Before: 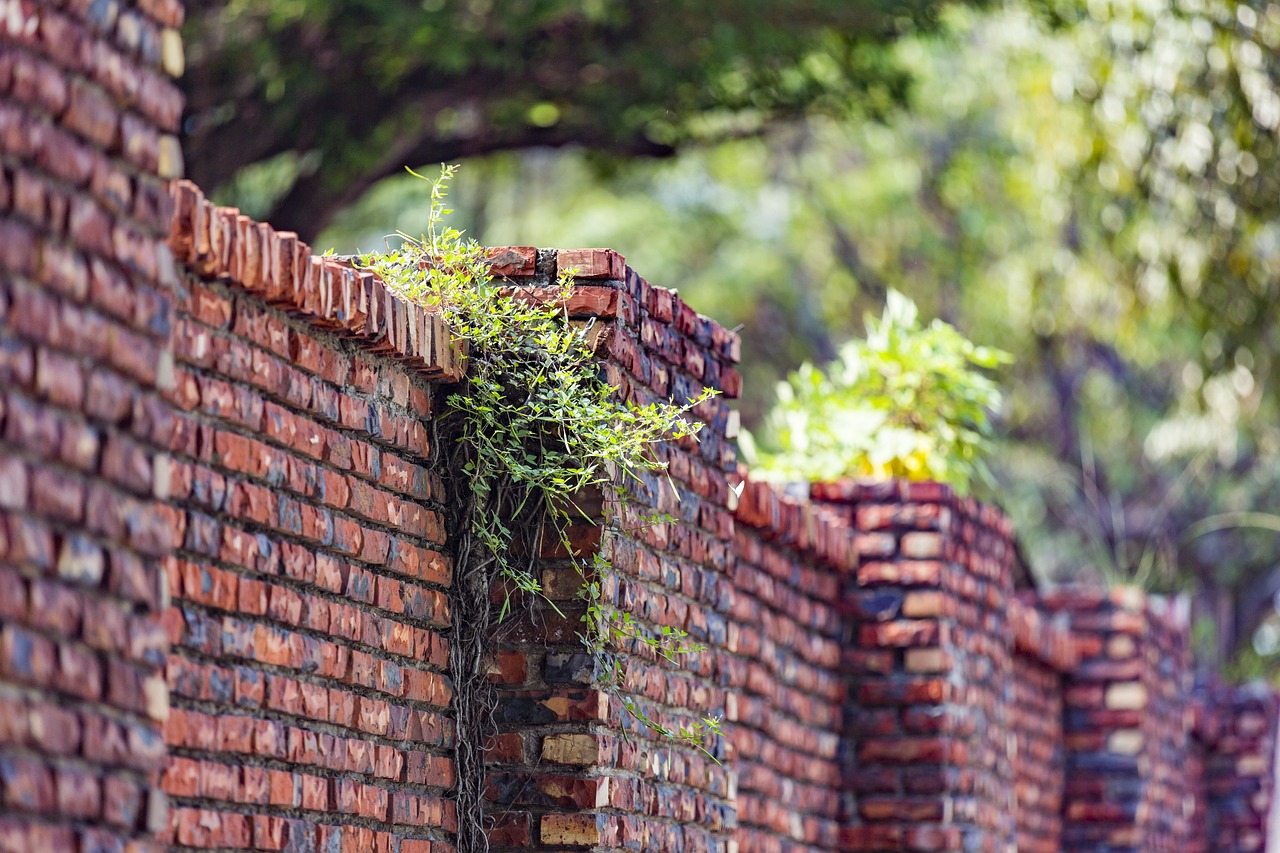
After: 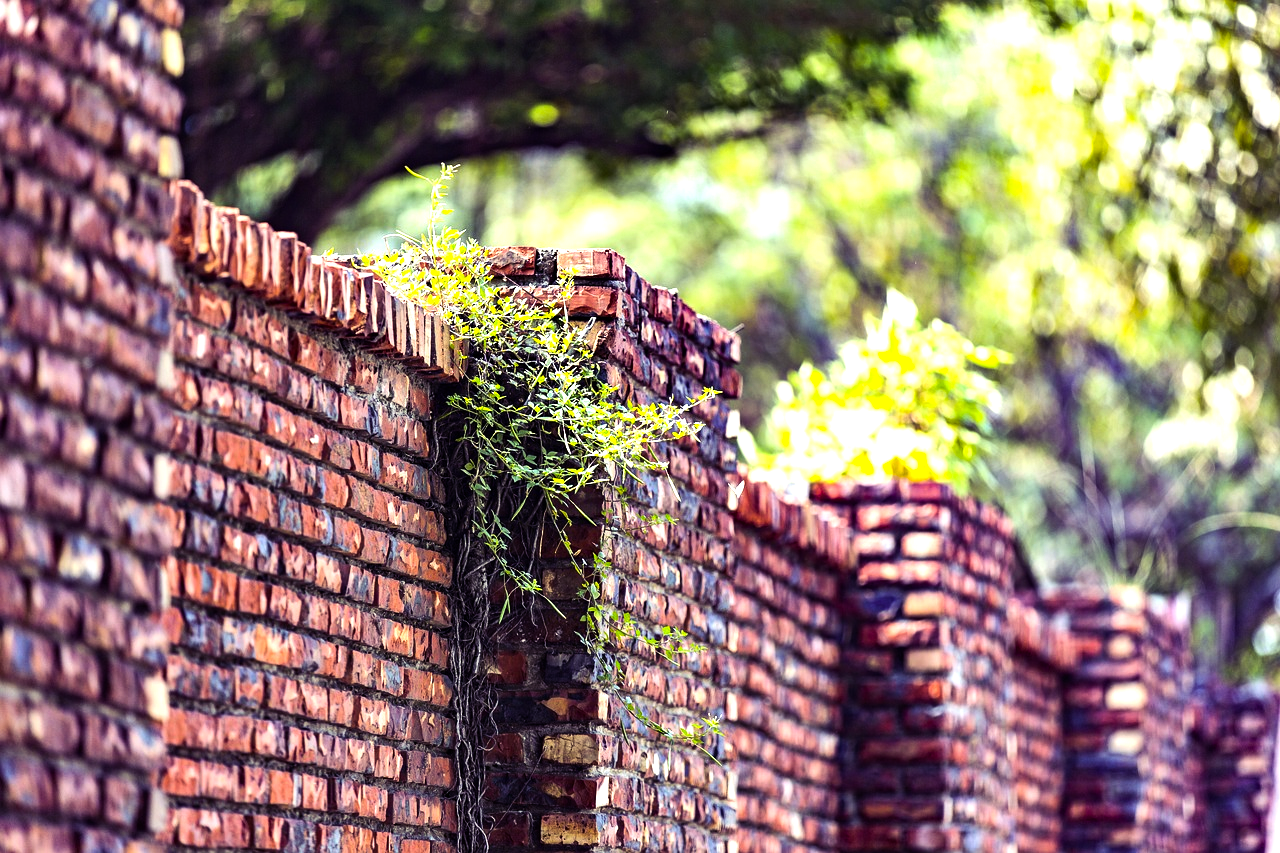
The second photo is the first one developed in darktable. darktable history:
color balance rgb: shadows lift › luminance -21.954%, shadows lift › chroma 9.178%, shadows lift › hue 285.31°, highlights gain › luminance 5.603%, highlights gain › chroma 1.223%, highlights gain › hue 90.68°, perceptual saturation grading › global saturation 19.433%
tone equalizer: -8 EV -1.08 EV, -7 EV -0.972 EV, -6 EV -0.831 EV, -5 EV -0.539 EV, -3 EV 0.586 EV, -2 EV 0.895 EV, -1 EV 0.986 EV, +0 EV 1.05 EV, edges refinement/feathering 500, mask exposure compensation -1.57 EV, preserve details no
